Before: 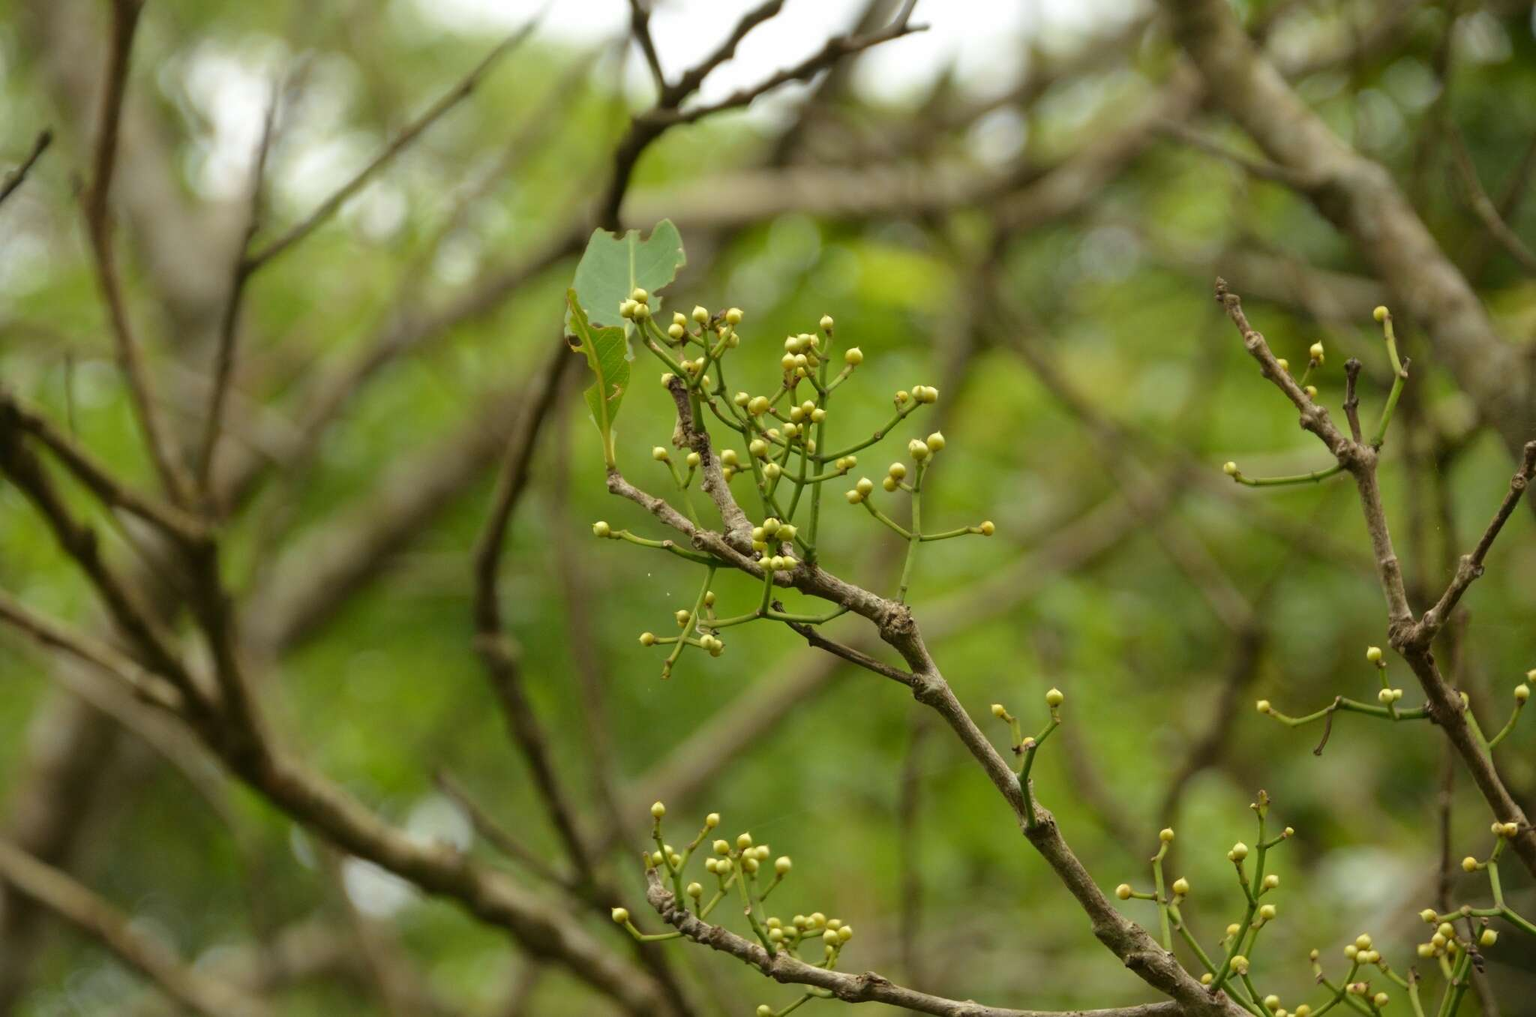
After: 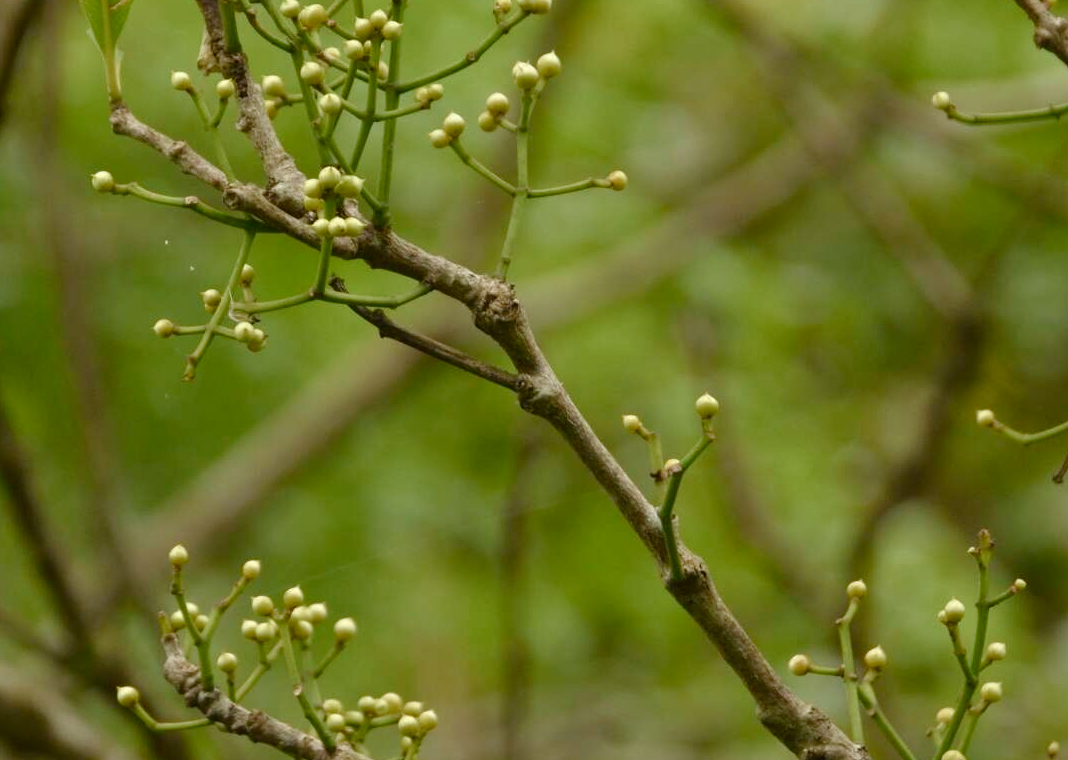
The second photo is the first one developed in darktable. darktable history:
color balance rgb: linear chroma grading › shadows -6.716%, linear chroma grading › highlights -6.005%, linear chroma grading › global chroma -10.32%, linear chroma grading › mid-tones -7.867%, perceptual saturation grading › global saturation 0.158%, perceptual saturation grading › highlights -17.123%, perceptual saturation grading › mid-tones 33.296%, perceptual saturation grading › shadows 50.528%
crop: left 34.146%, top 38.693%, right 13.687%, bottom 5.255%
